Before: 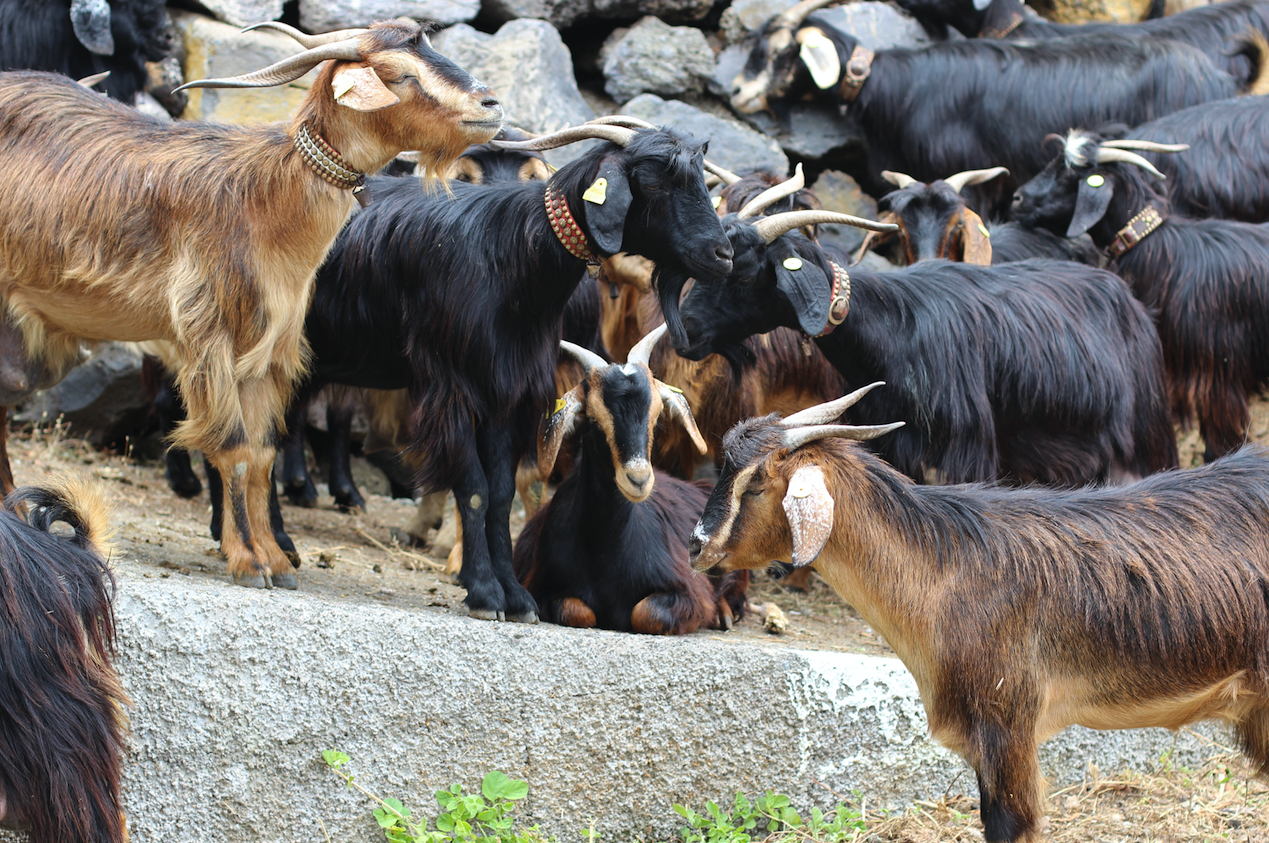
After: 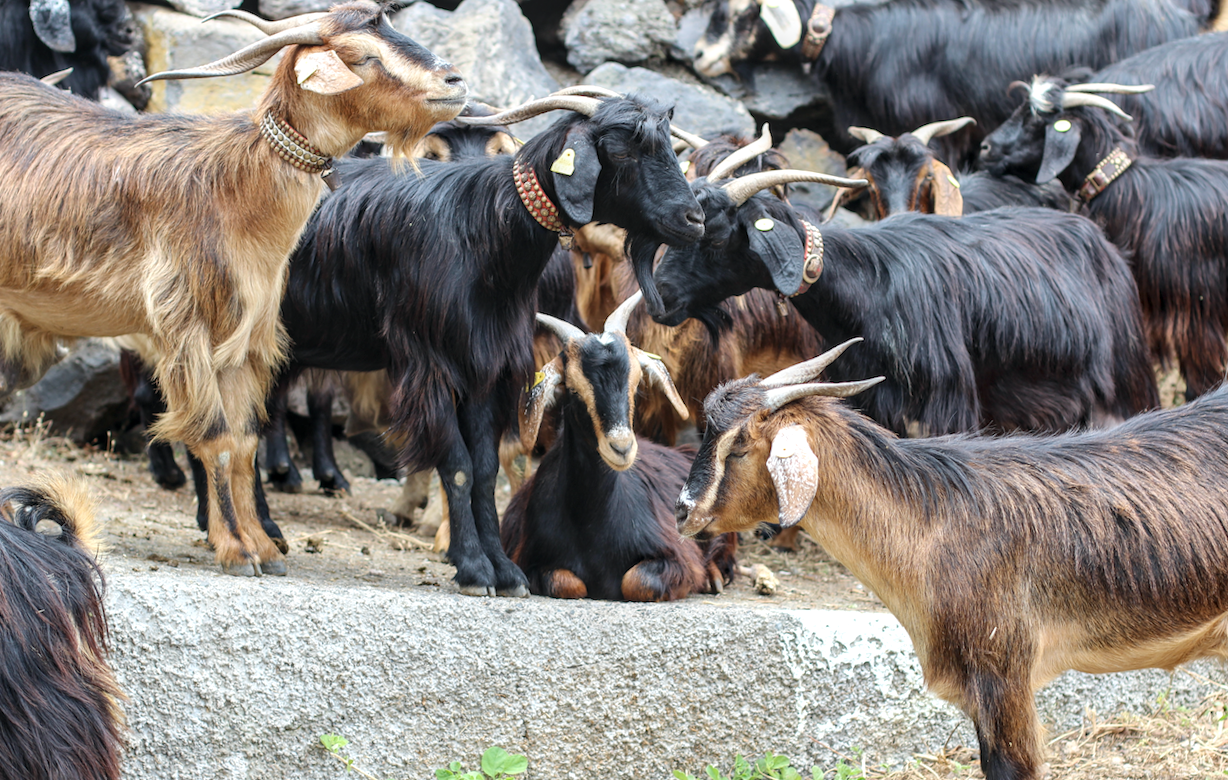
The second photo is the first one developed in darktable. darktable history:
rotate and perspective: rotation -3°, crop left 0.031, crop right 0.968, crop top 0.07, crop bottom 0.93
local contrast: detail 130%
